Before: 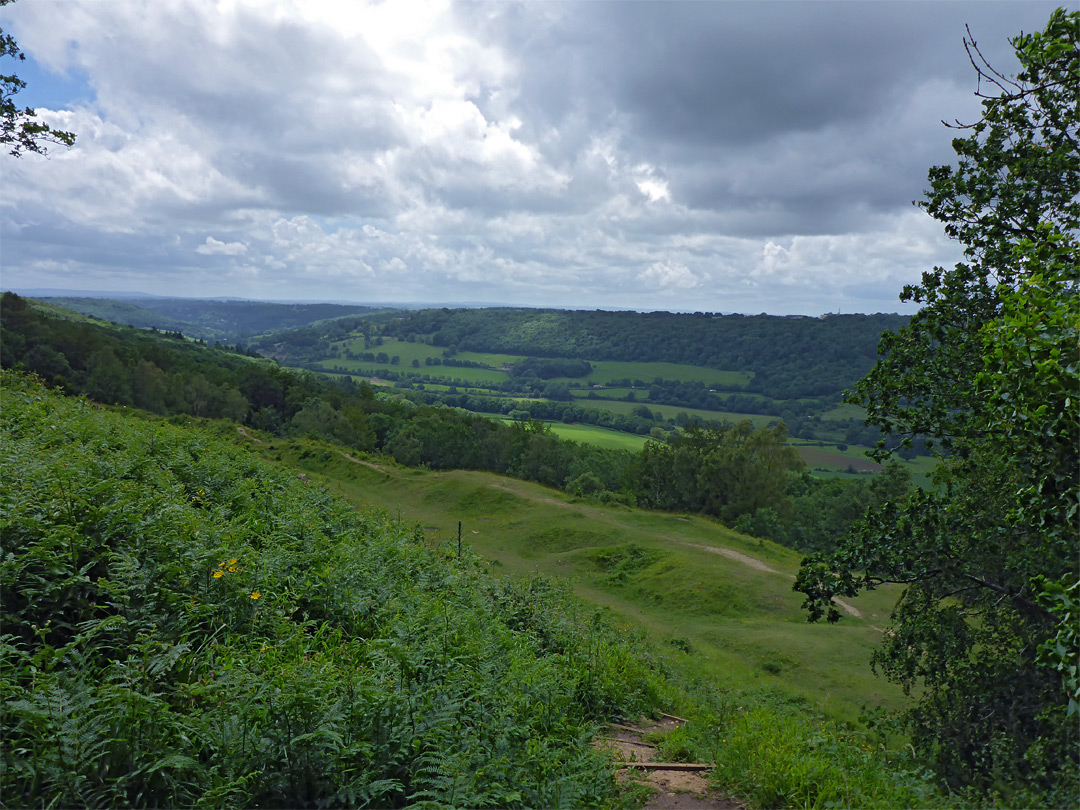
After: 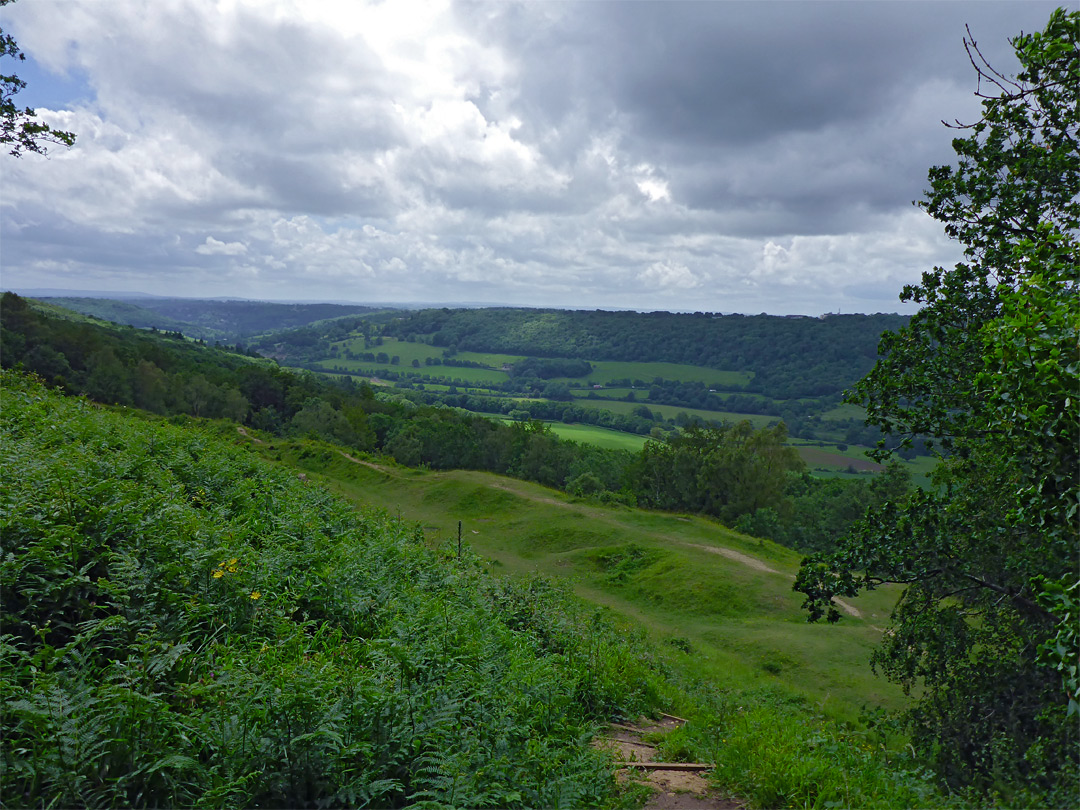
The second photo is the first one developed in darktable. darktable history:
color balance rgb: perceptual saturation grading › global saturation 20%, perceptual saturation grading › highlights -25.221%, perceptual saturation grading › shadows 26.12%
color zones: curves: ch1 [(0.113, 0.438) (0.75, 0.5)]; ch2 [(0.12, 0.526) (0.75, 0.5)]
